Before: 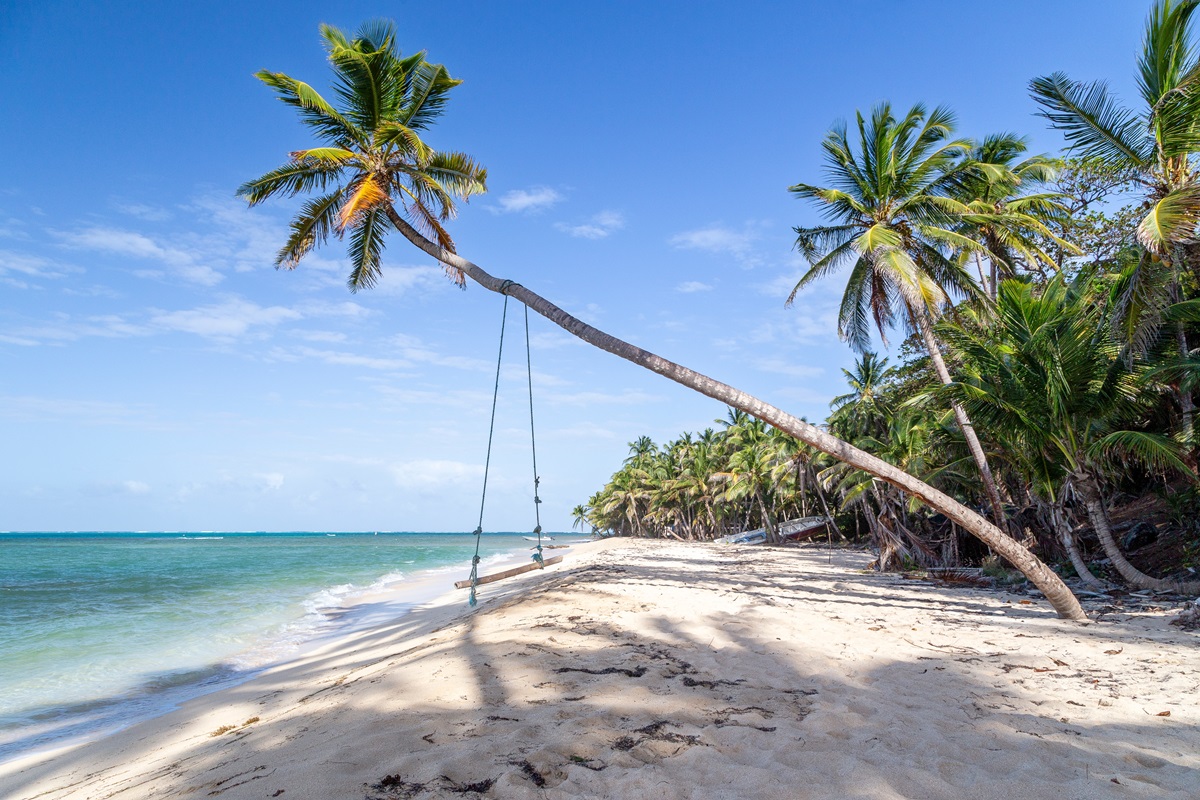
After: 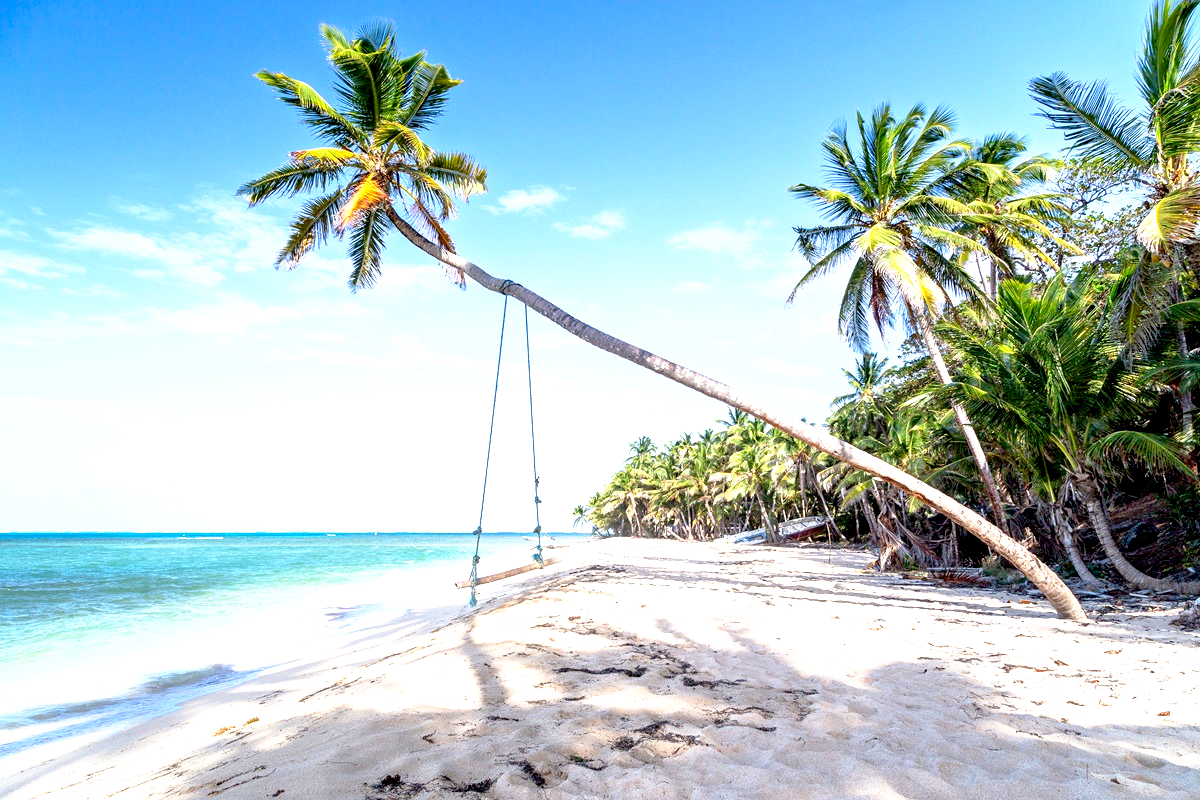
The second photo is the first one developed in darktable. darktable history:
base curve: curves: ch0 [(0.017, 0) (0.425, 0.441) (0.844, 0.933) (1, 1)], preserve colors none
exposure: exposure 1 EV, compensate highlight preservation false
